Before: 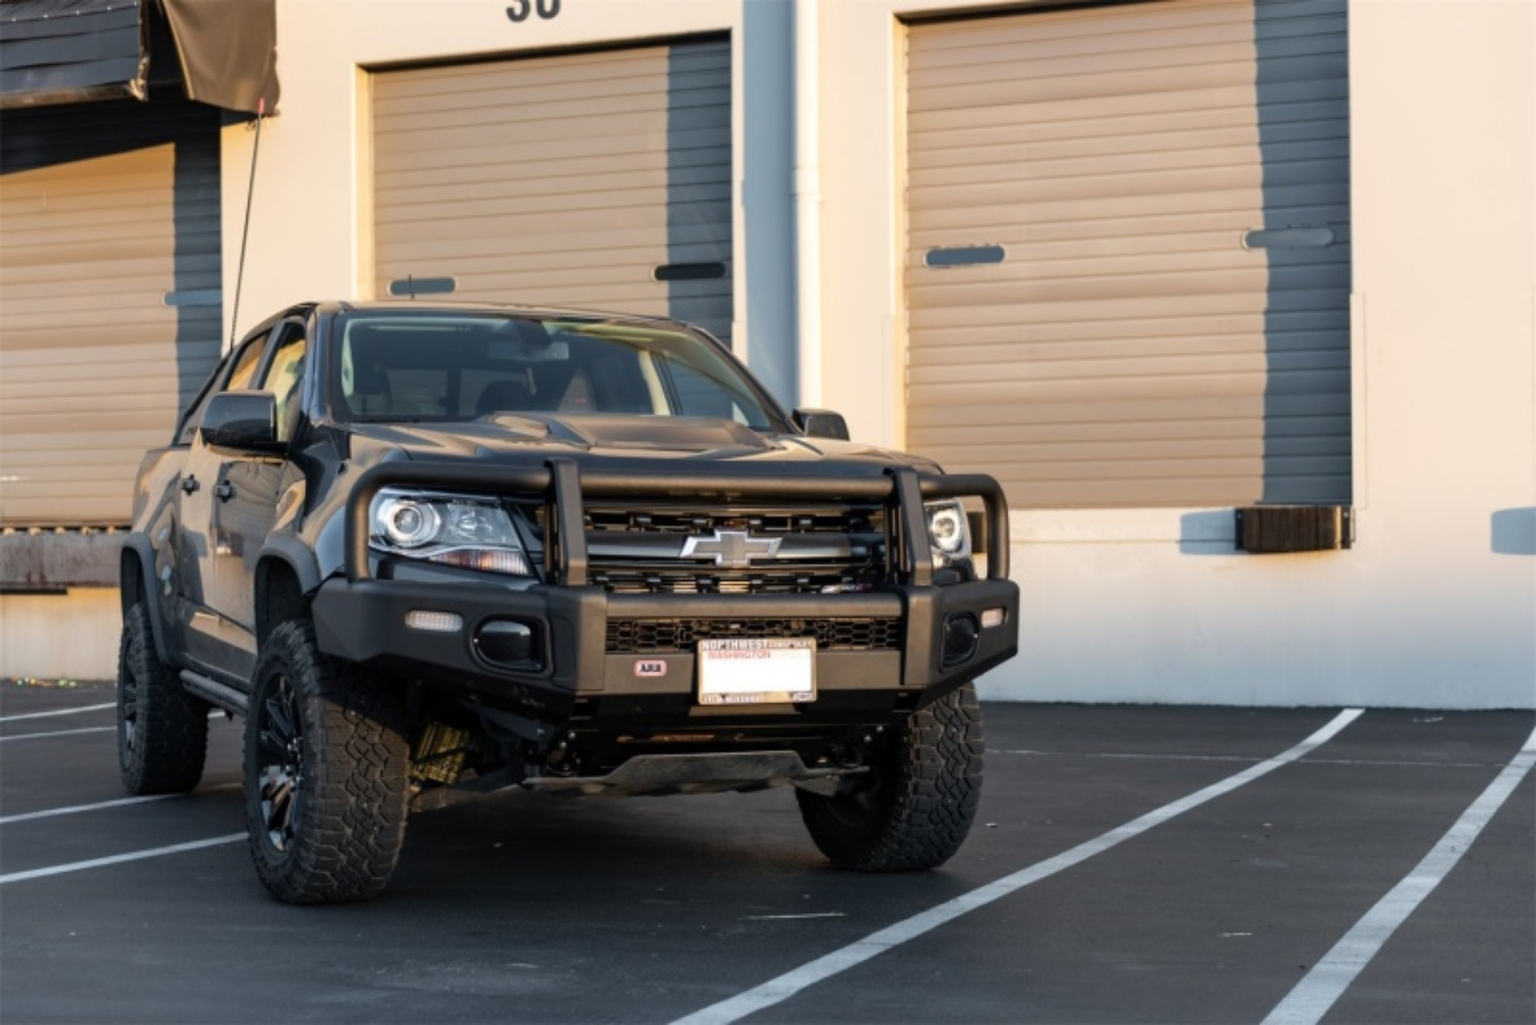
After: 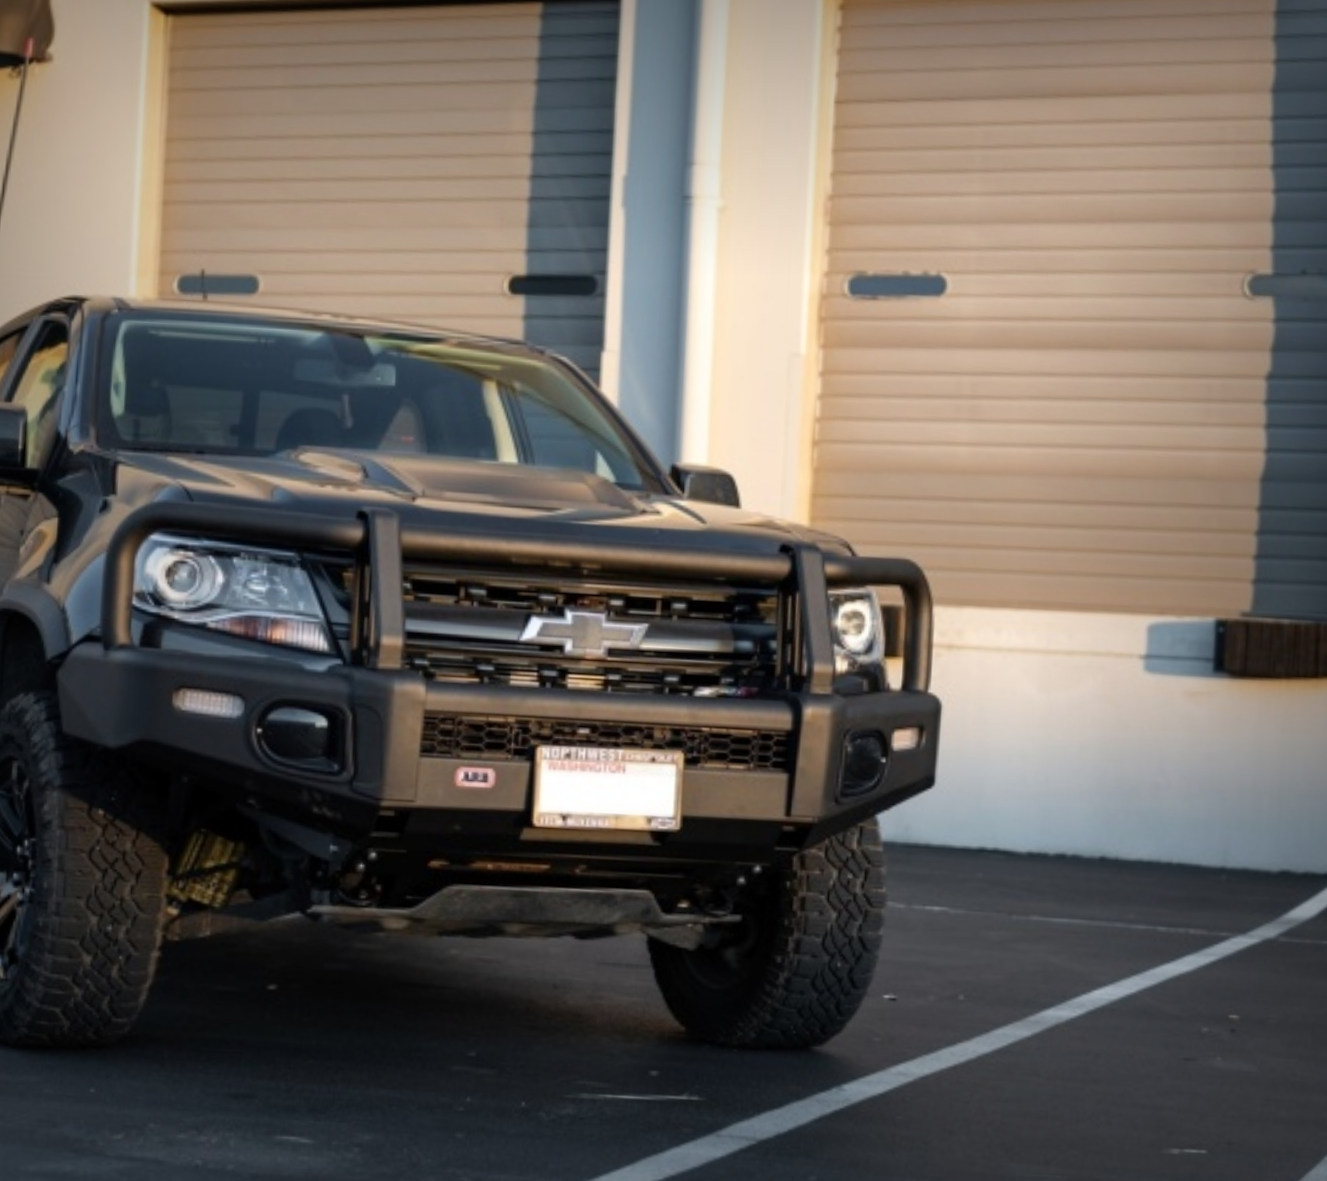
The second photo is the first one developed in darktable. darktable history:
crop and rotate: angle -3.27°, left 14.277%, top 0.028%, right 10.766%, bottom 0.028%
vignetting: fall-off start 53.2%, brightness -0.594, saturation 0, automatic ratio true, width/height ratio 1.313, shape 0.22, unbound false
